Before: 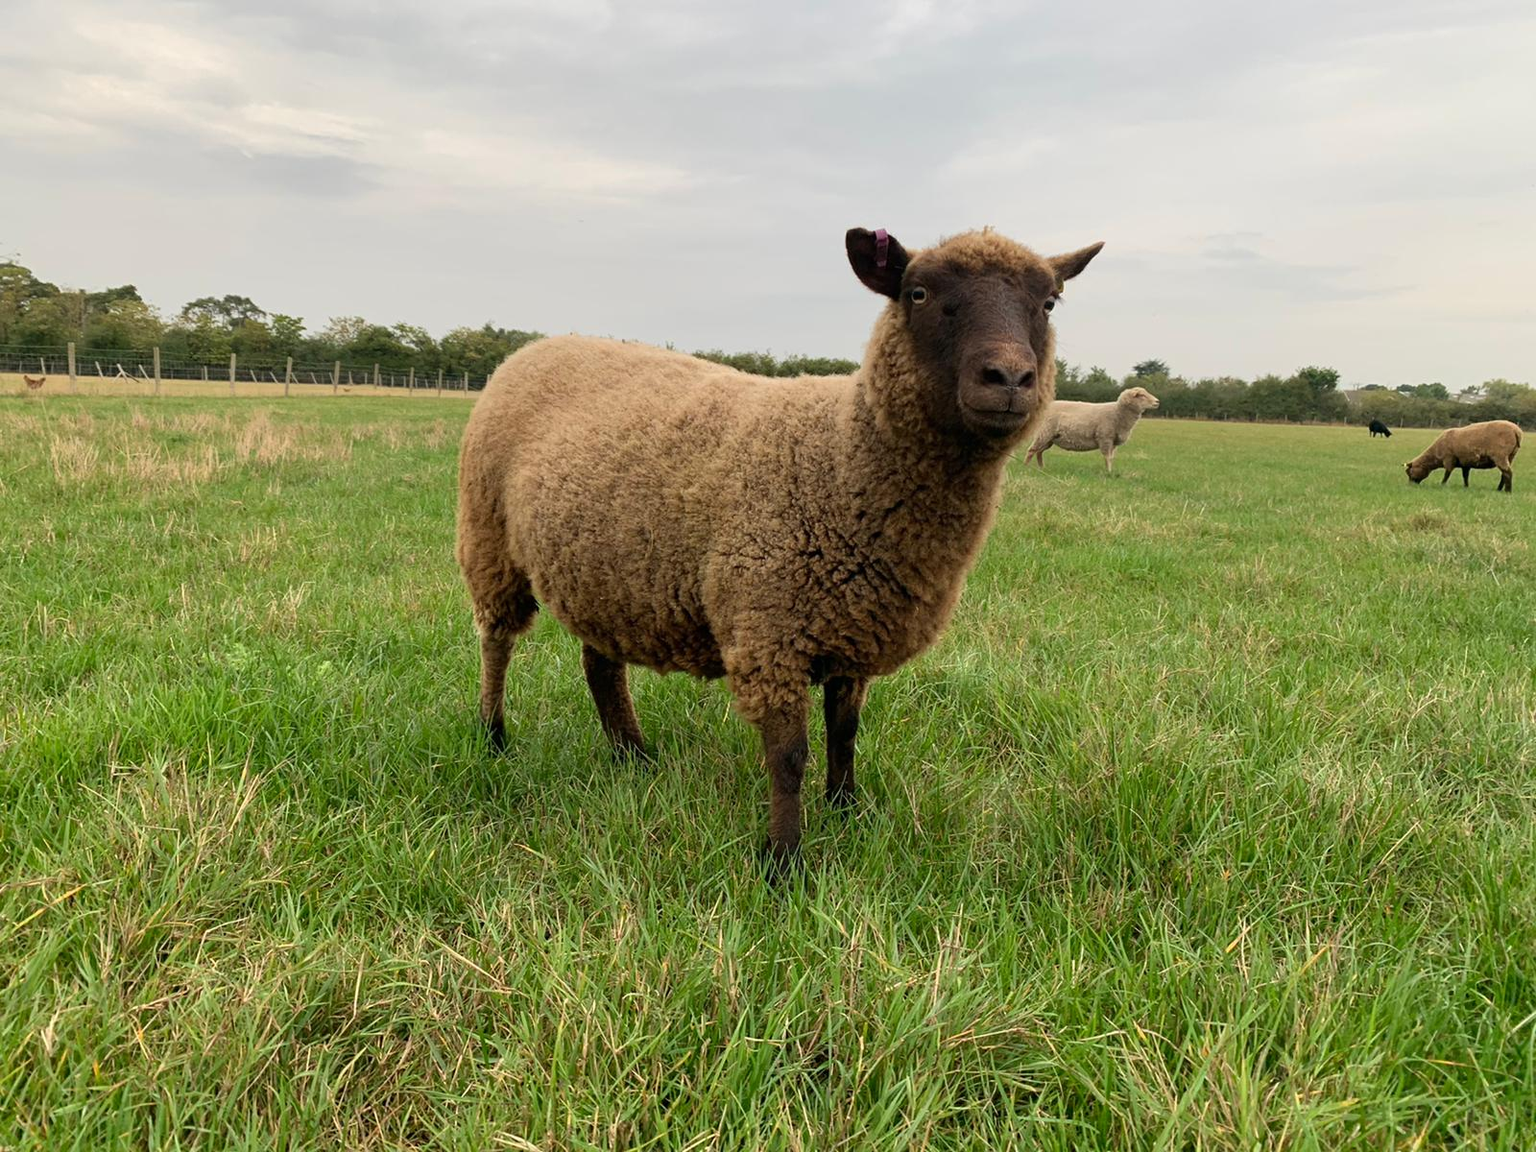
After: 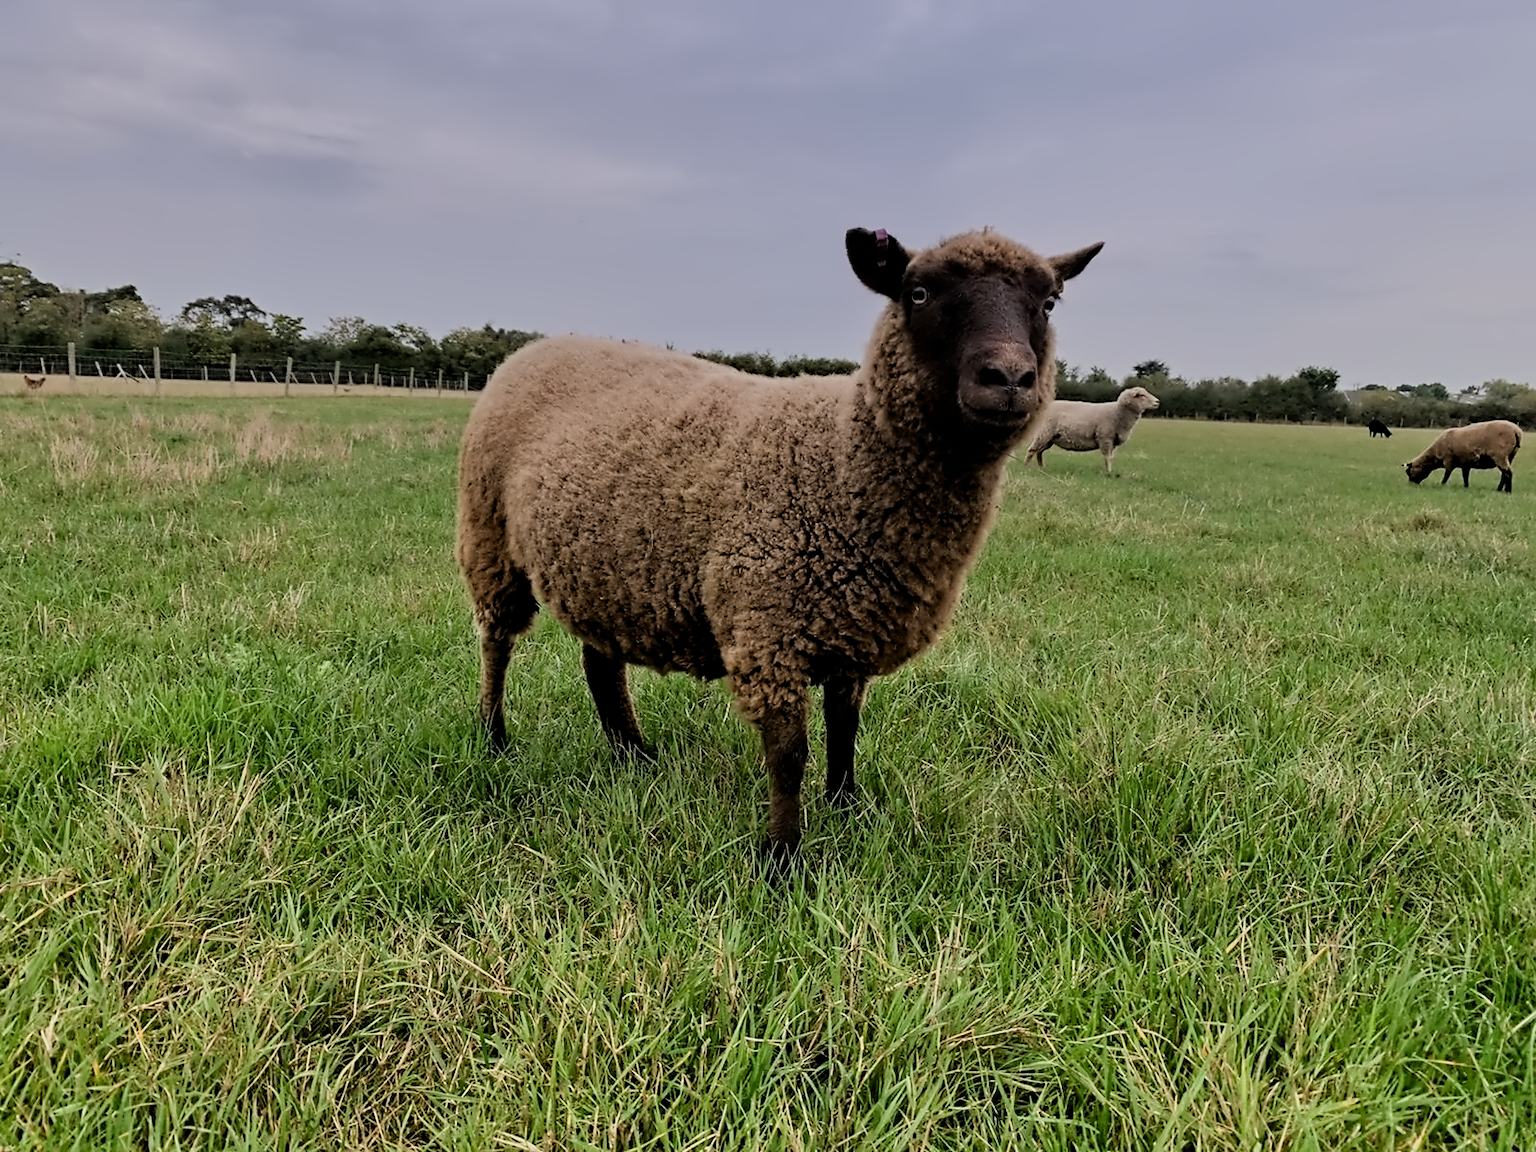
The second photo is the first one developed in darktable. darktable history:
filmic rgb: black relative exposure -7.65 EV, white relative exposure 4.56 EV, hardness 3.61
contrast equalizer: octaves 7, y [[0.5, 0.542, 0.583, 0.625, 0.667, 0.708], [0.5 ×6], [0.5 ×6], [0, 0.033, 0.067, 0.1, 0.133, 0.167], [0, 0.05, 0.1, 0.15, 0.2, 0.25]]
graduated density: hue 238.83°, saturation 50%
